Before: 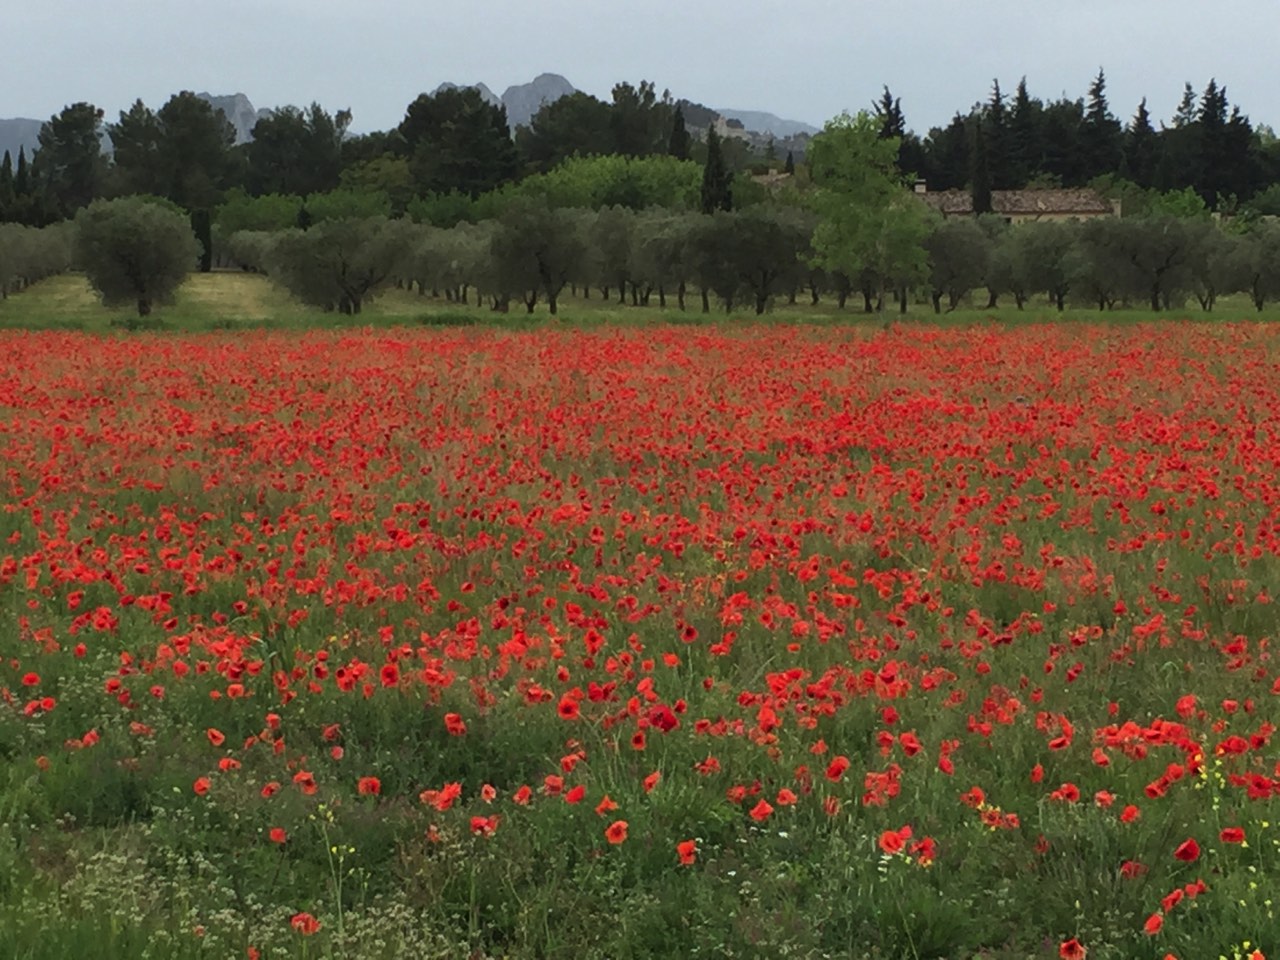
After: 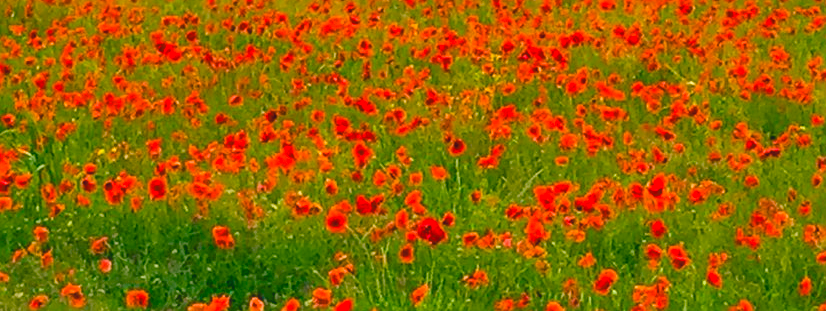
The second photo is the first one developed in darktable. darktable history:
exposure: black level correction 0.001, exposure 0.499 EV, compensate highlight preservation false
sharpen: on, module defaults
local contrast: on, module defaults
contrast brightness saturation: contrast -0.279
tone equalizer: -7 EV 0.214 EV, -6 EV 0.139 EV, -5 EV 0.076 EV, -4 EV 0.033 EV, -2 EV -0.038 EV, -1 EV -0.033 EV, +0 EV -0.084 EV
color balance rgb: shadows lift › luminance -28.803%, shadows lift › chroma 10.148%, shadows lift › hue 228.7°, power › luminance 0.954%, power › chroma 0.405%, power › hue 36.61°, linear chroma grading › shadows 16.877%, linear chroma grading › highlights 61.034%, linear chroma grading › global chroma 49.49%, perceptual saturation grading › global saturation 15.5%, perceptual saturation grading › highlights -19.619%, perceptual saturation grading › shadows 20.024%, contrast 4.719%
crop: left 18.162%, top 50.792%, right 17.262%, bottom 16.8%
